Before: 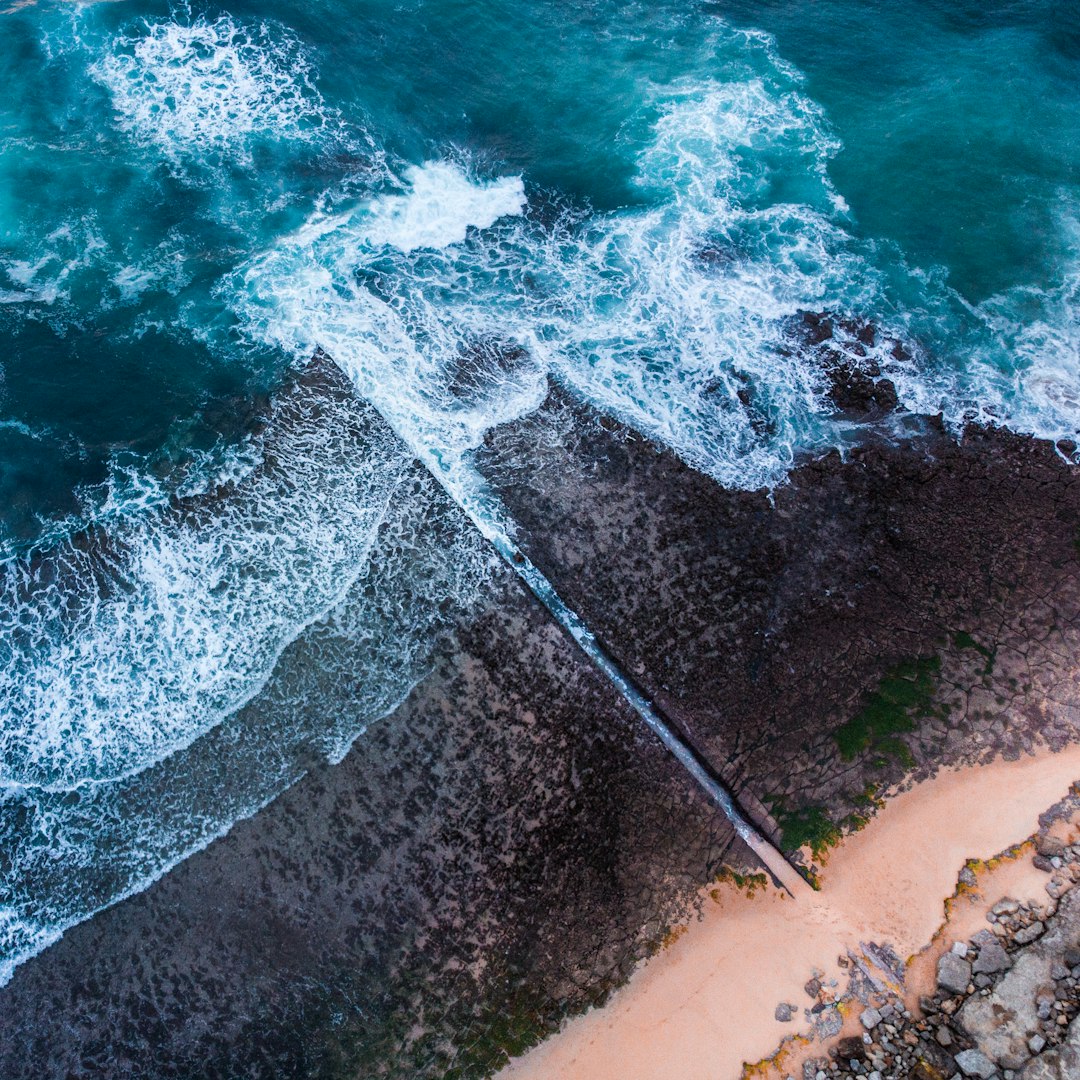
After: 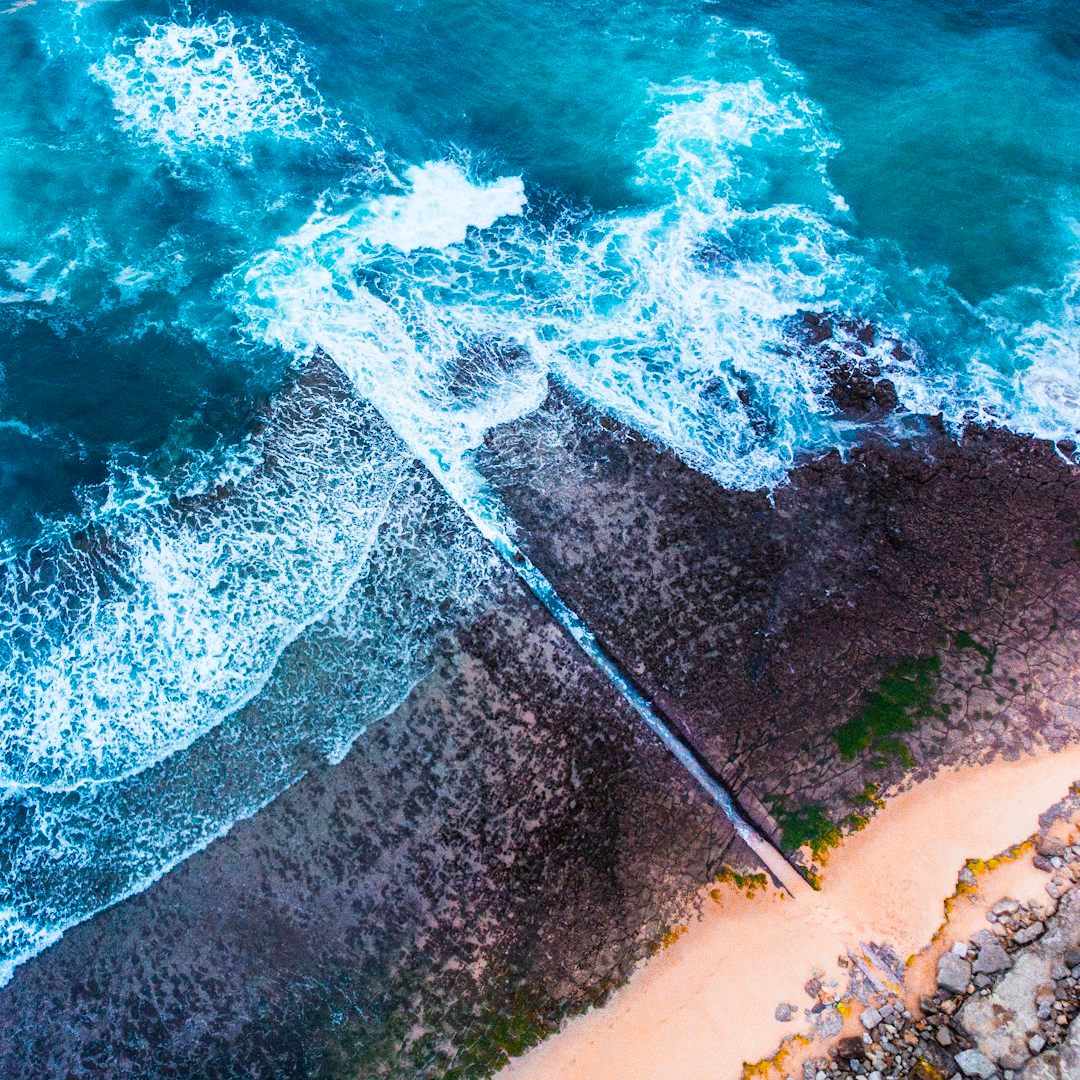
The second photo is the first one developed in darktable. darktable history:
grain: coarseness 0.47 ISO
base curve: curves: ch0 [(0, 0) (0.204, 0.334) (0.55, 0.733) (1, 1)], preserve colors none
color balance rgb: linear chroma grading › global chroma 15%, perceptual saturation grading › global saturation 30%
tone equalizer: on, module defaults
